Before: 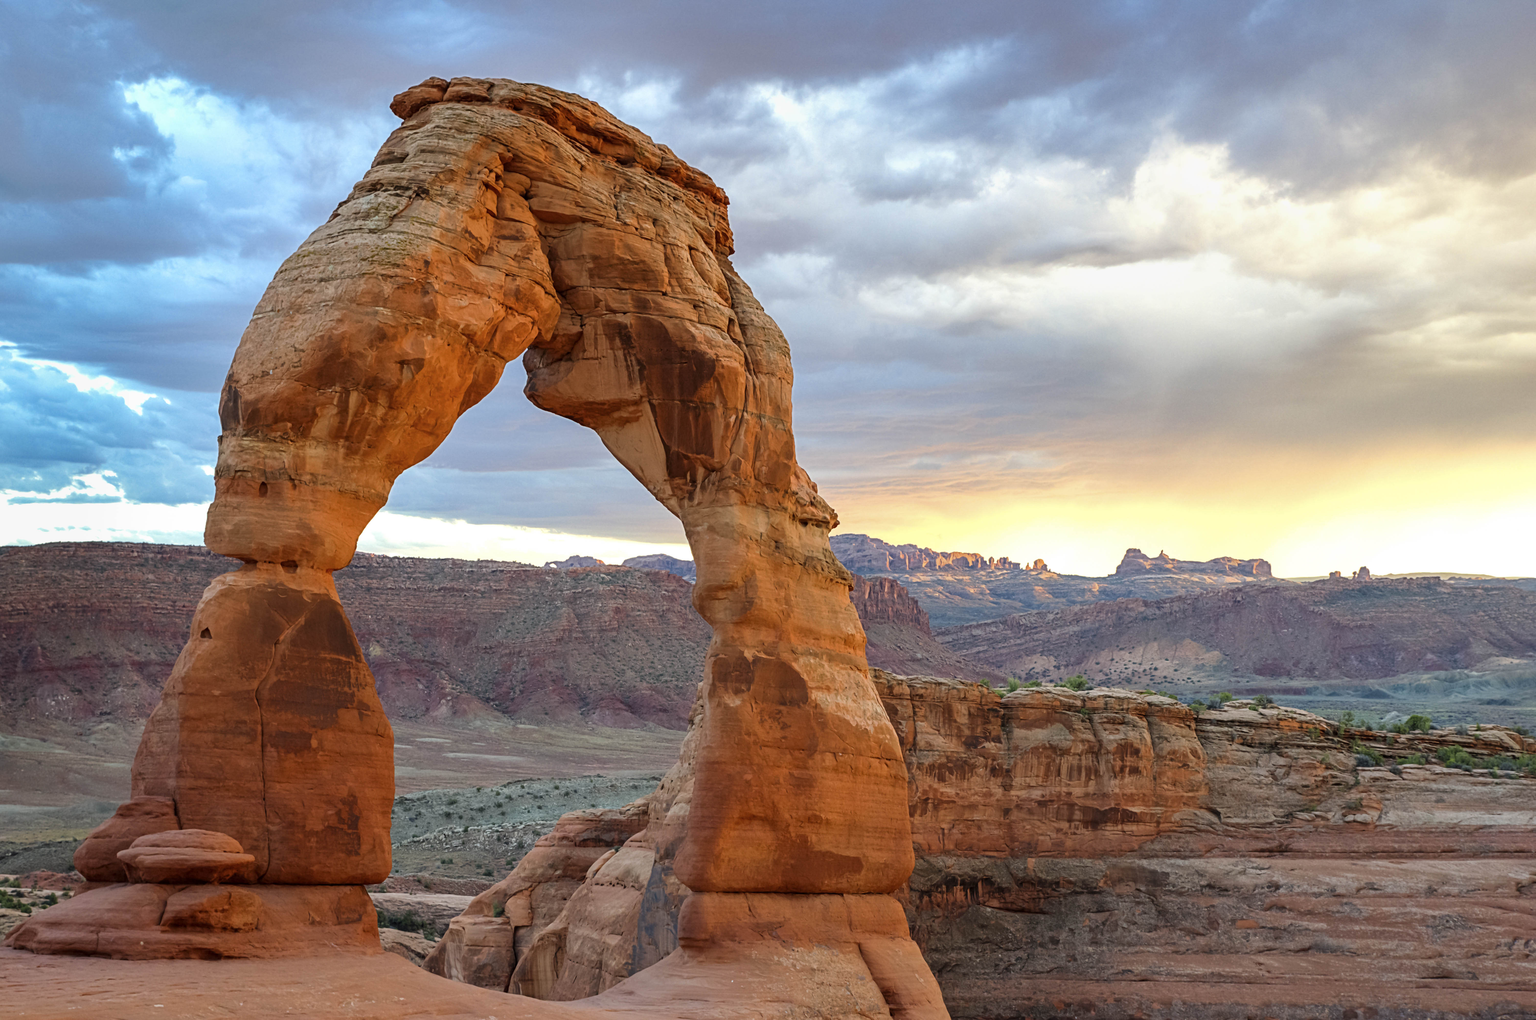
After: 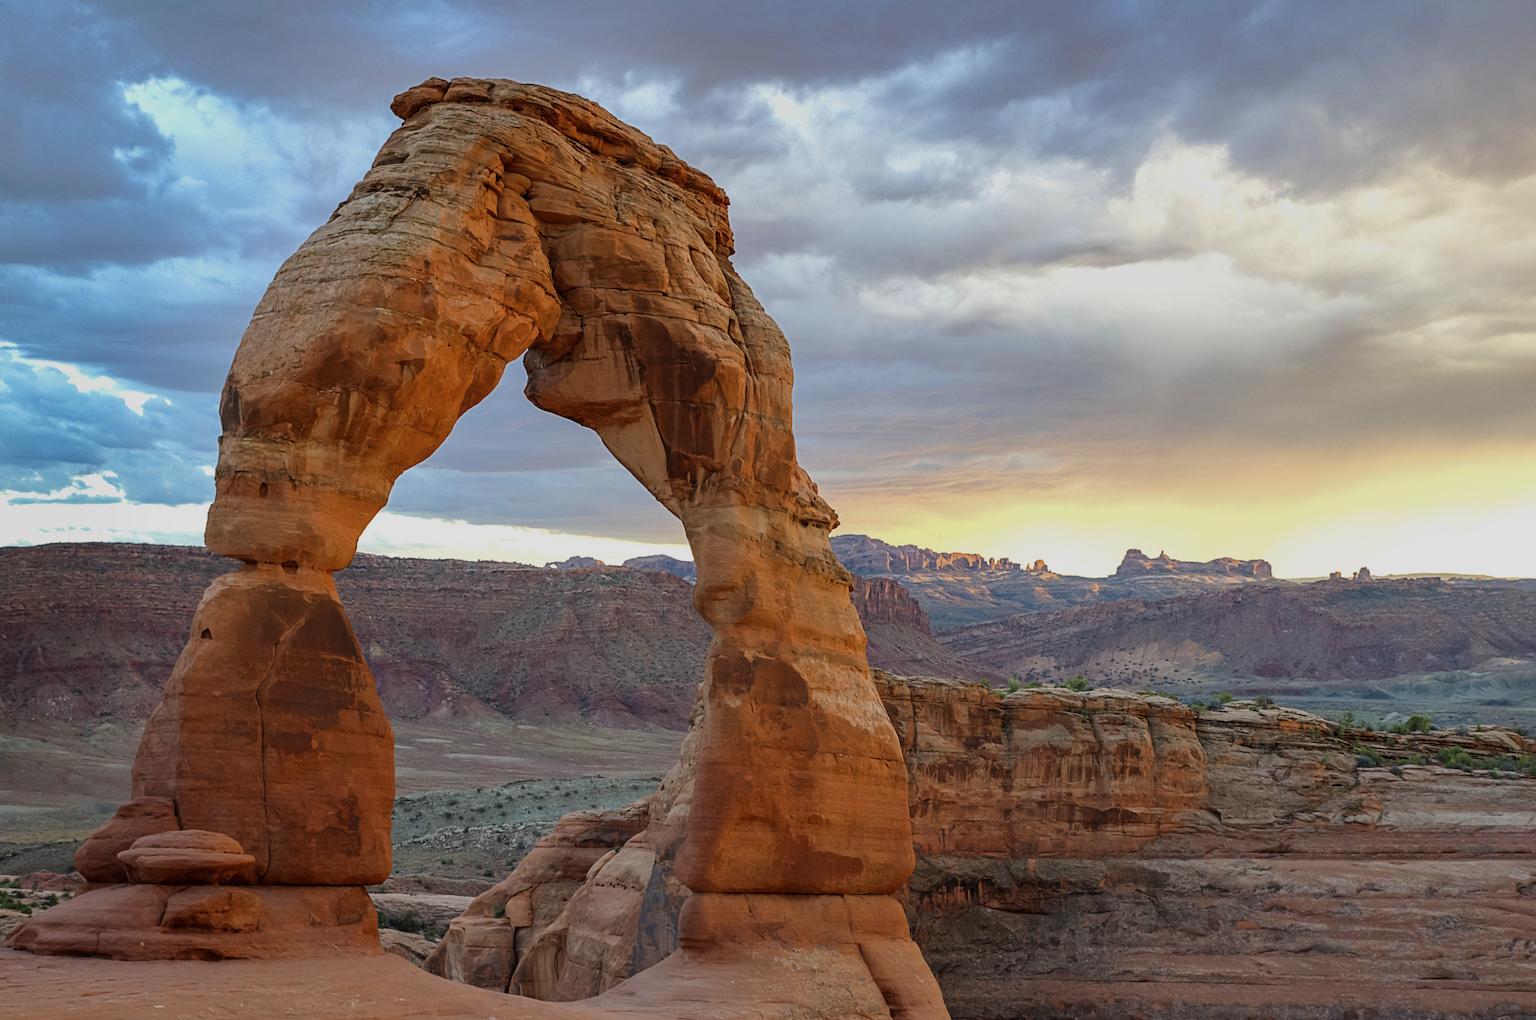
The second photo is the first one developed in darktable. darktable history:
exposure: exposure -0.443 EV, compensate highlight preservation false
